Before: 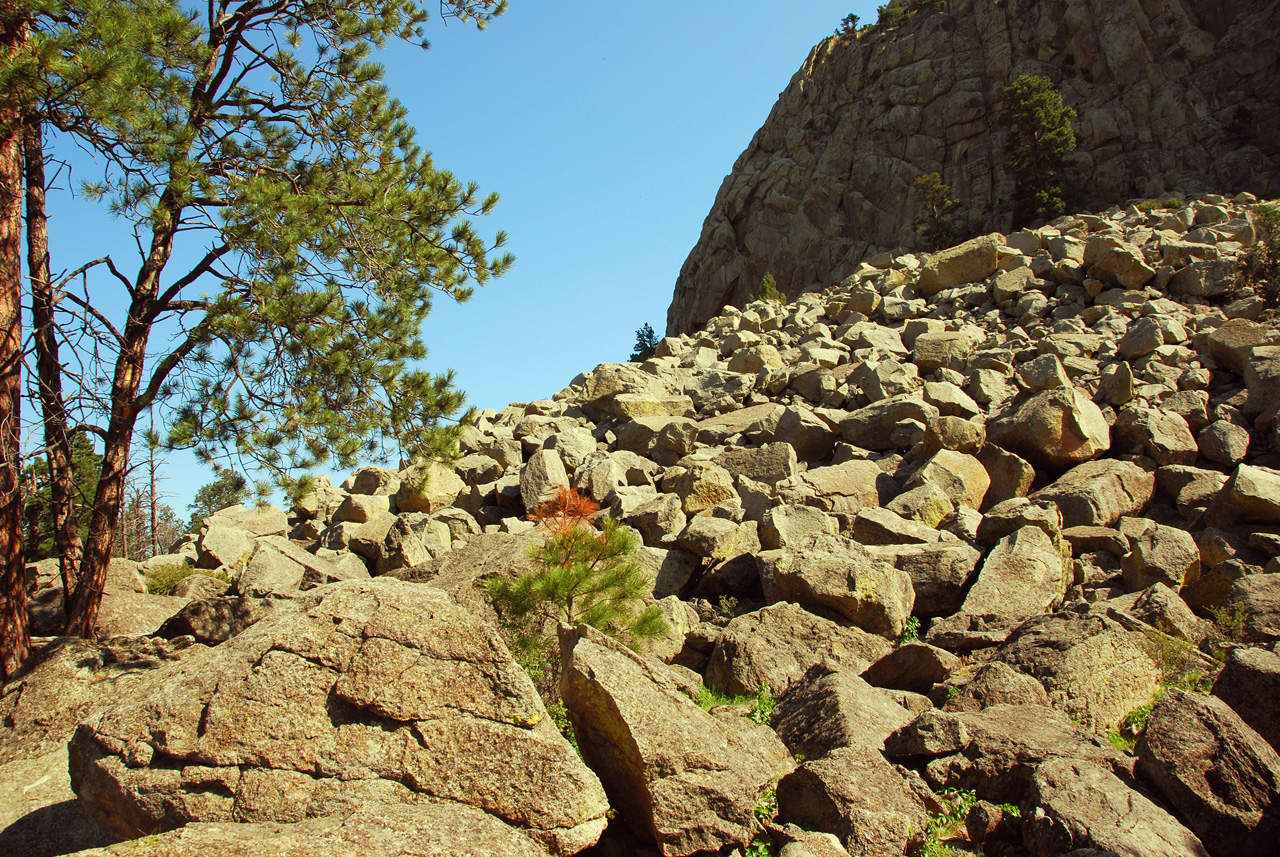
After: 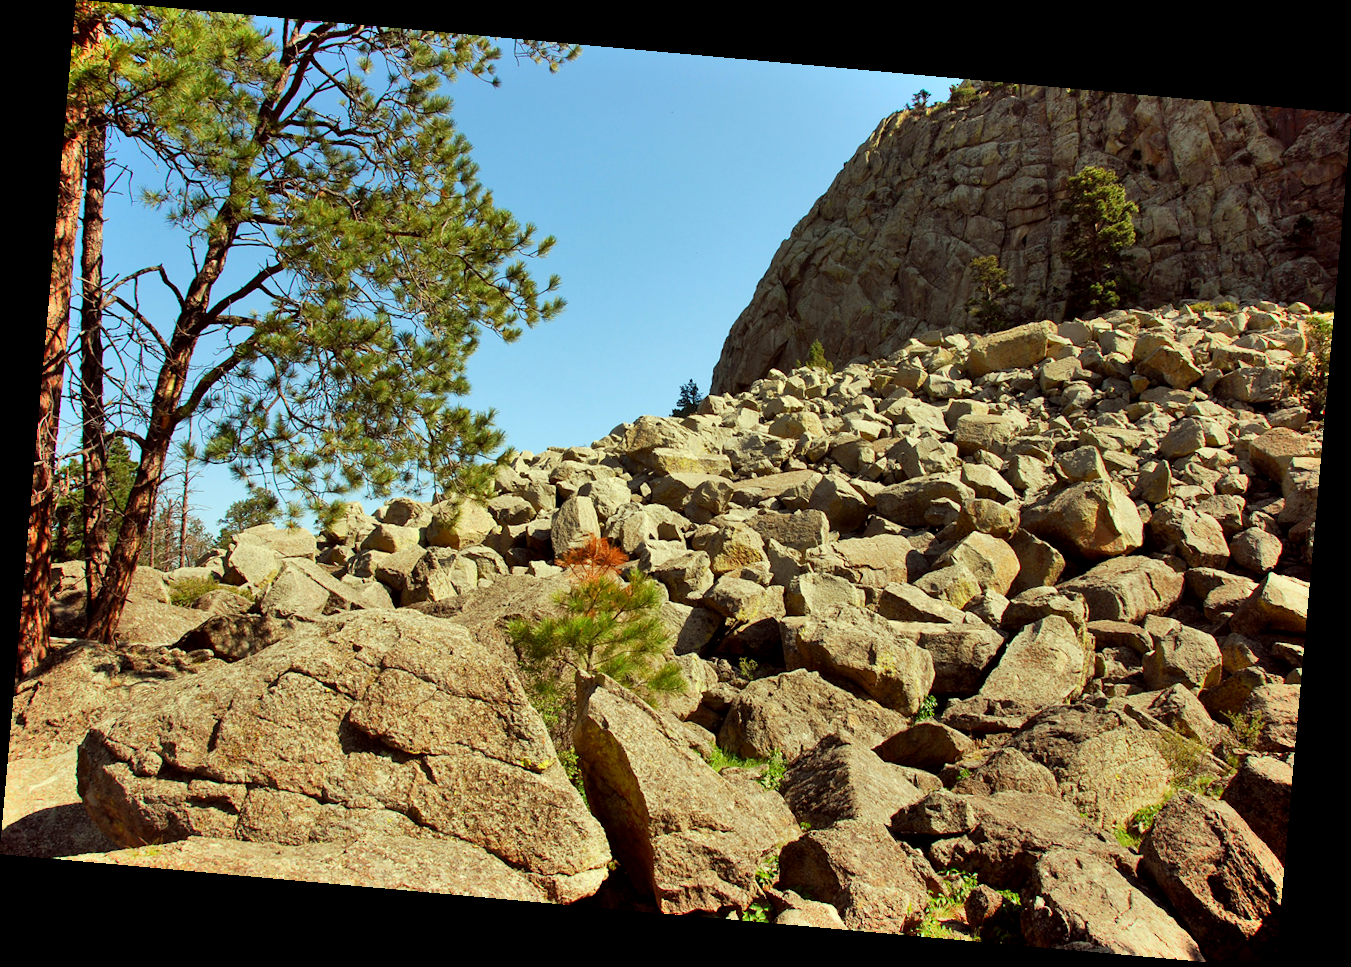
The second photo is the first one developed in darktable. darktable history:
shadows and highlights: soften with gaussian
exposure: black level correction 0.005, exposure 0.001 EV, compensate highlight preservation false
rotate and perspective: rotation 5.12°, automatic cropping off
